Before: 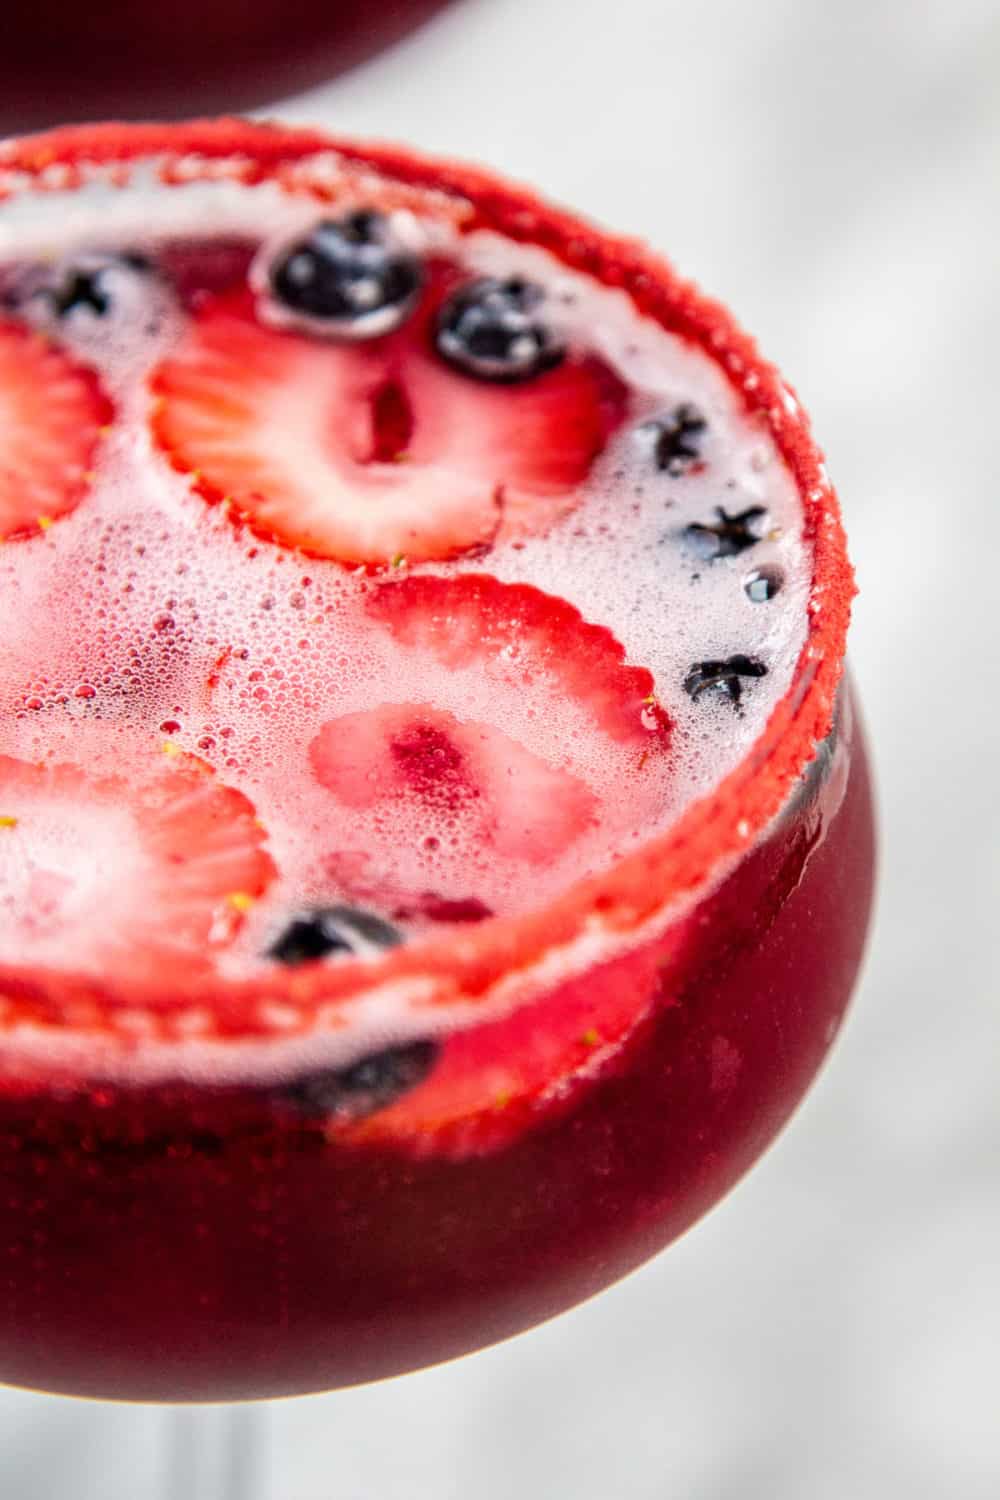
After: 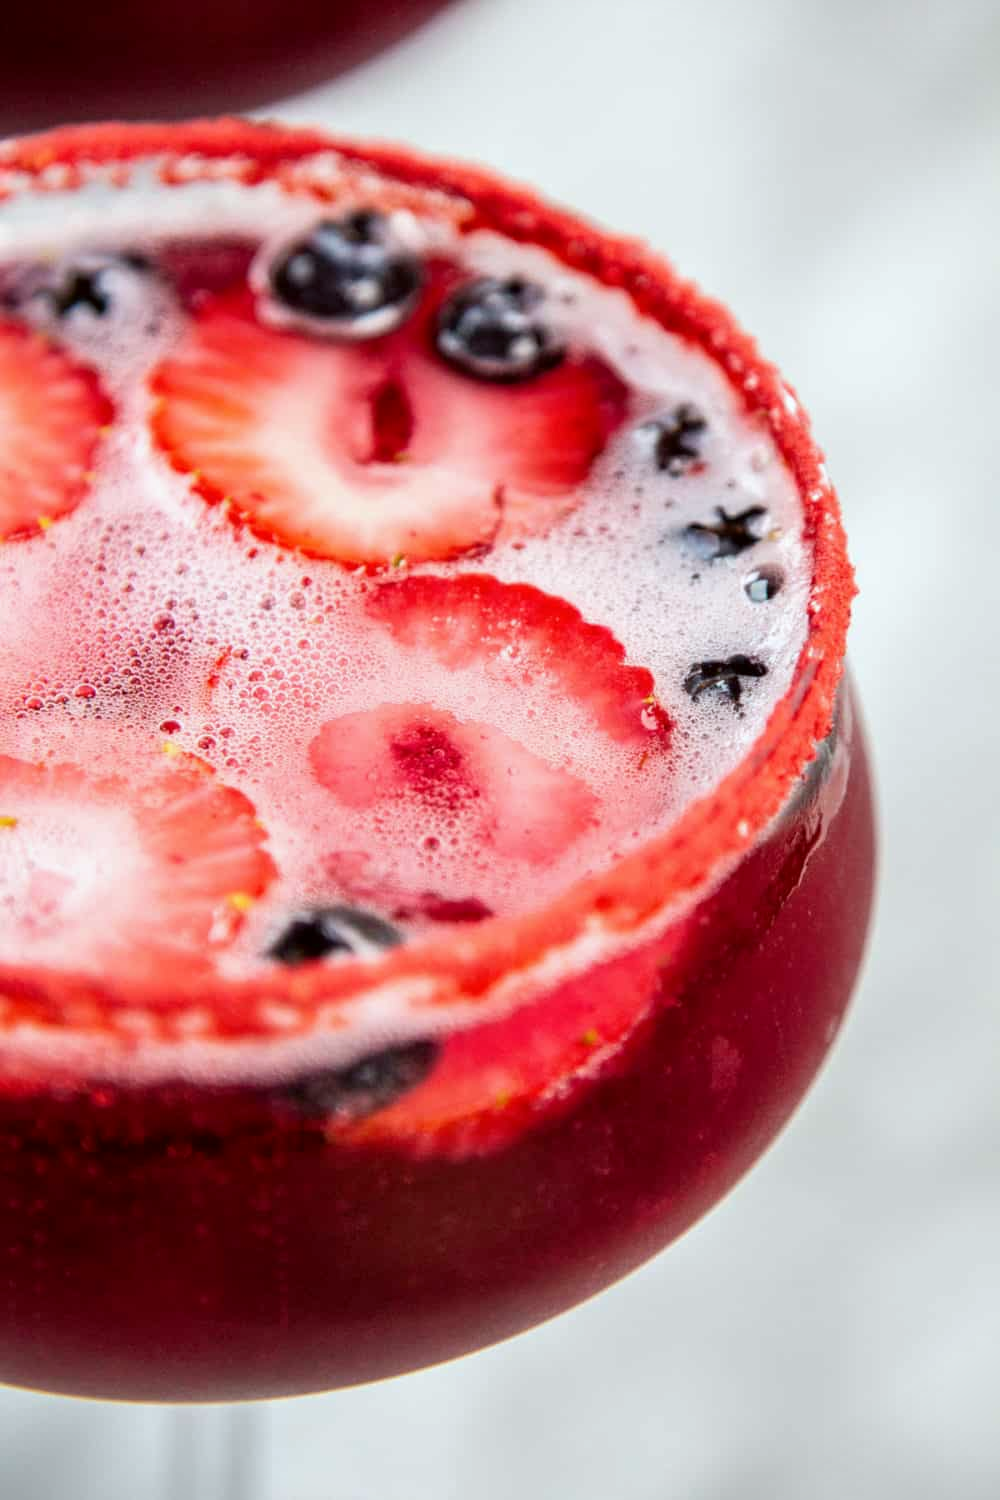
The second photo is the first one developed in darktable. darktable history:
vignetting: fall-off start 100.2%, saturation 0
color correction: highlights a* -2.81, highlights b* -2.48, shadows a* 2.16, shadows b* 3.01
